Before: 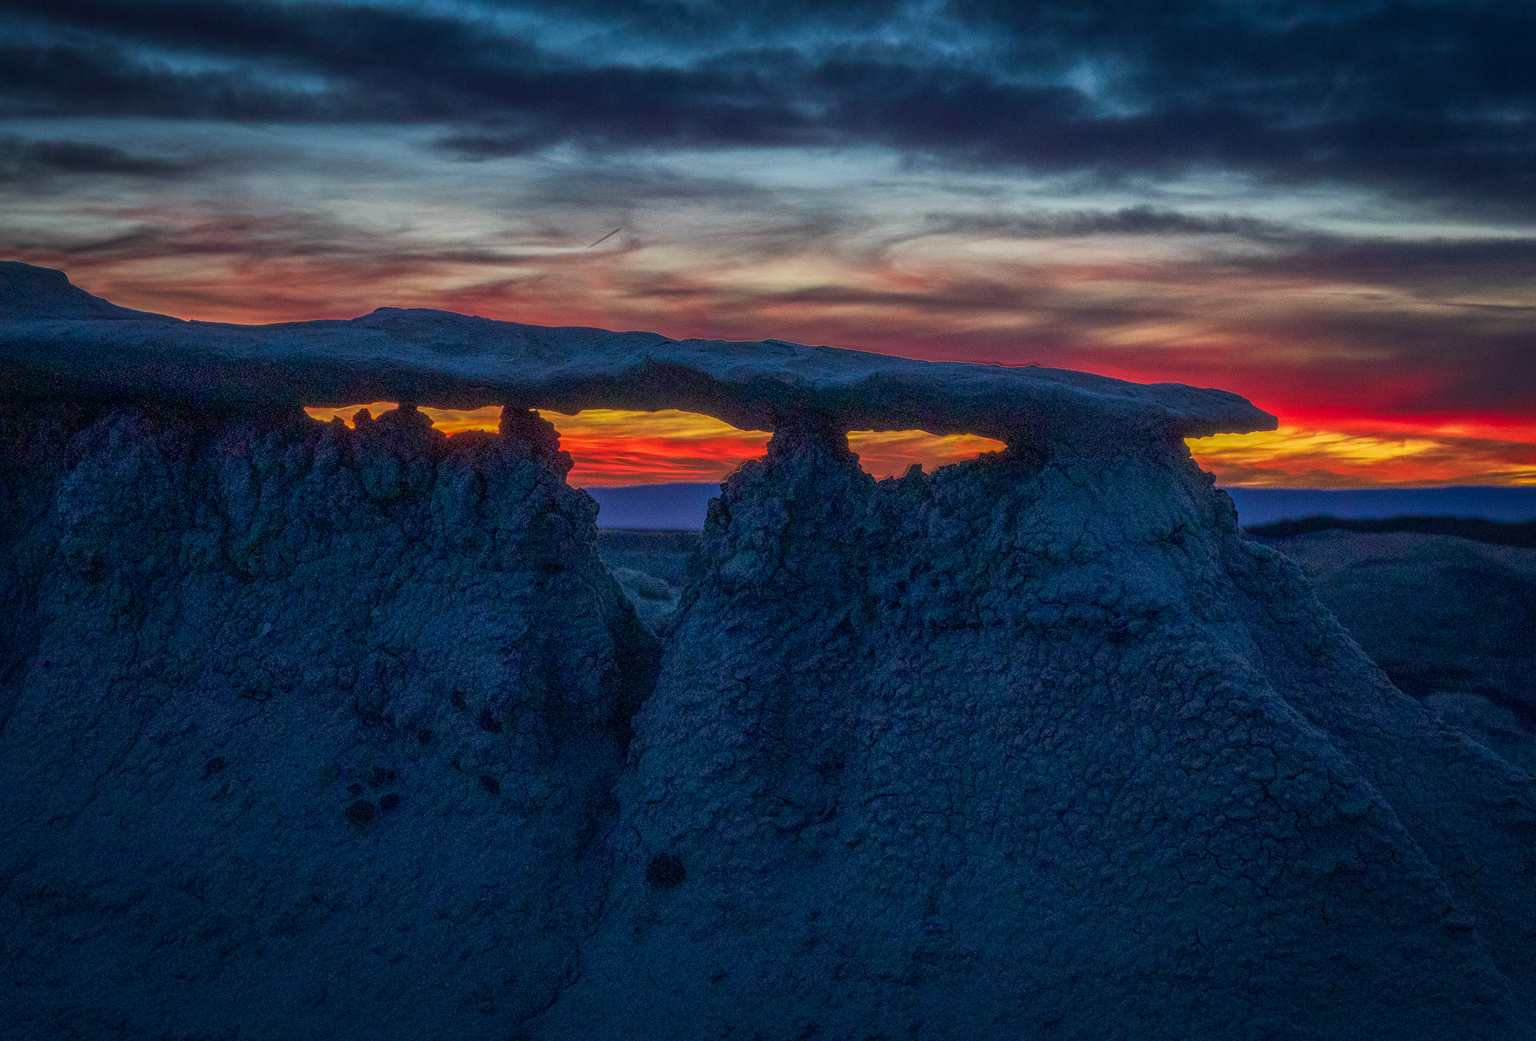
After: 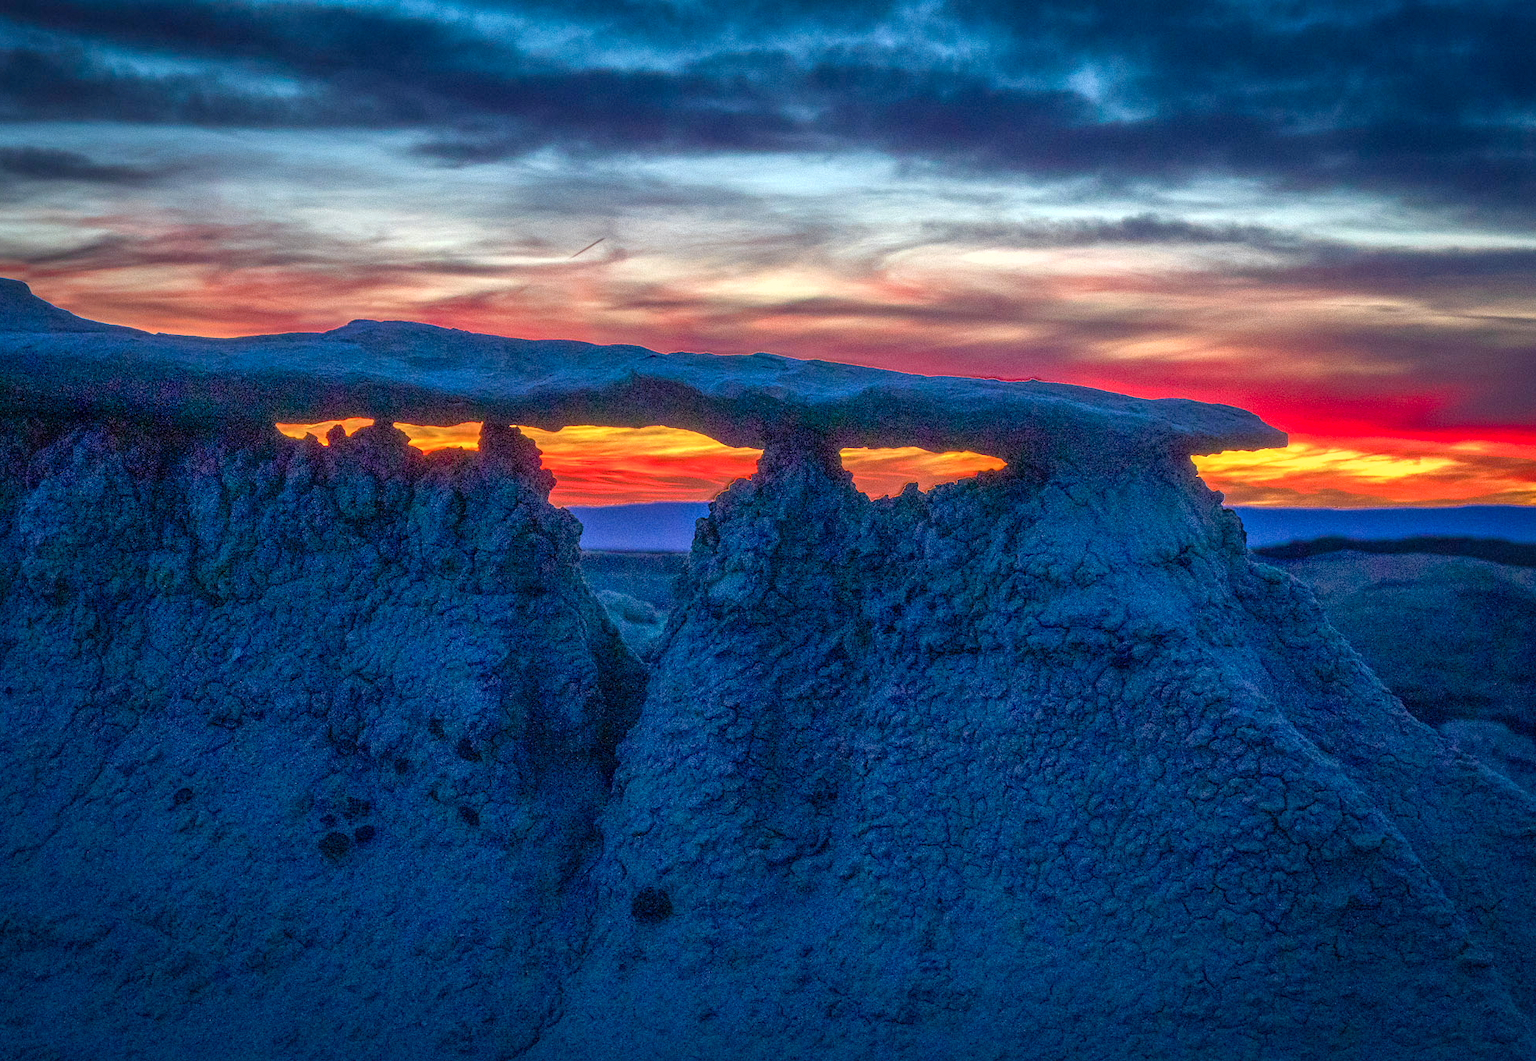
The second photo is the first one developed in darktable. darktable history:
exposure: exposure 1.058 EV, compensate highlight preservation false
crop and rotate: left 2.559%, right 1.206%, bottom 1.903%
shadows and highlights: shadows 25.5, highlights -24.12
color balance rgb: perceptual saturation grading › global saturation 20%, perceptual saturation grading › highlights -25.741%, perceptual saturation grading › shadows 24.635%
